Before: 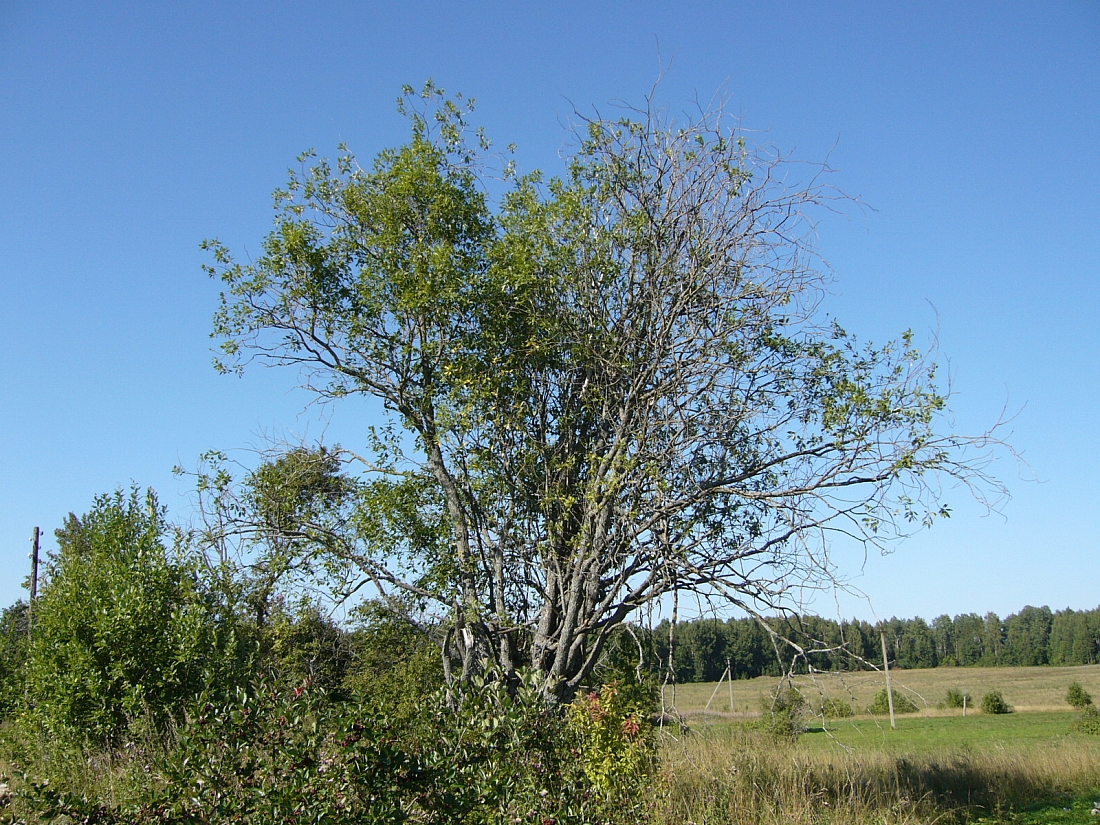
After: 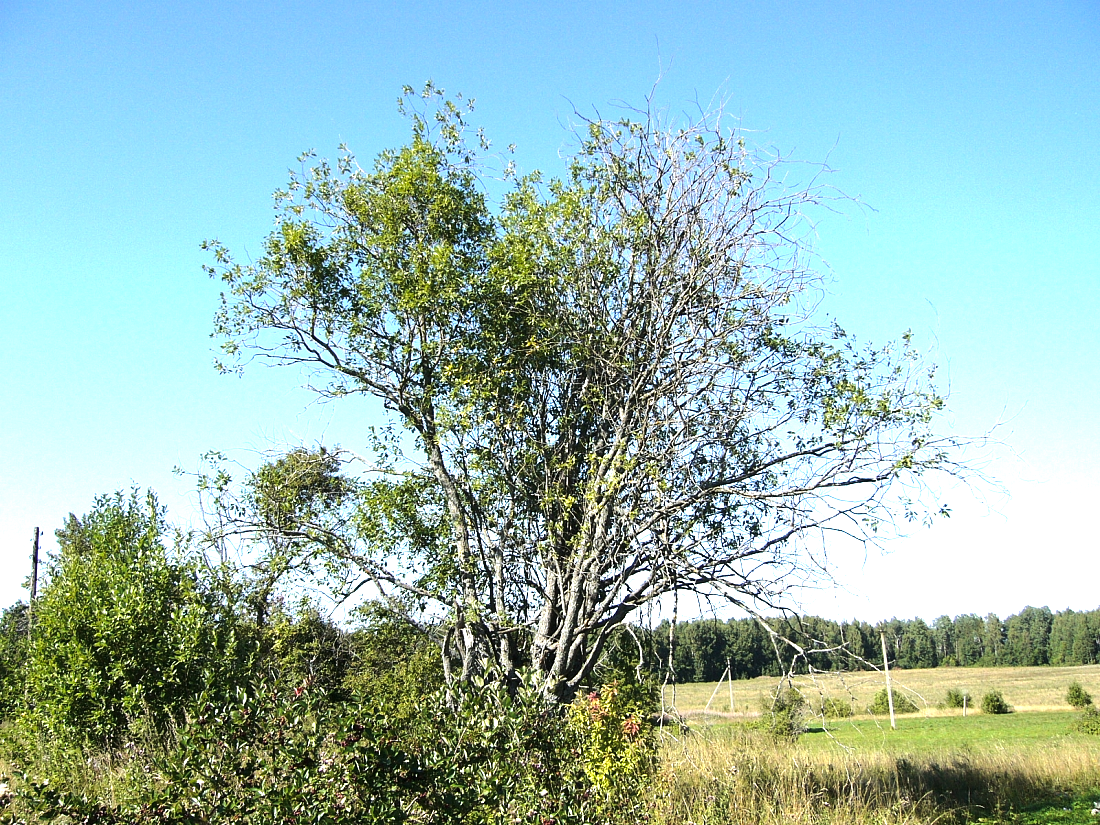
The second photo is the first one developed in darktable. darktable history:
color balance rgb: perceptual saturation grading › global saturation 0.333%, perceptual brilliance grading › highlights 18.252%, perceptual brilliance grading › mid-tones 31.079%, perceptual brilliance grading › shadows -31.325%
exposure: black level correction 0, exposure 0.7 EV, compensate exposure bias true, compensate highlight preservation false
